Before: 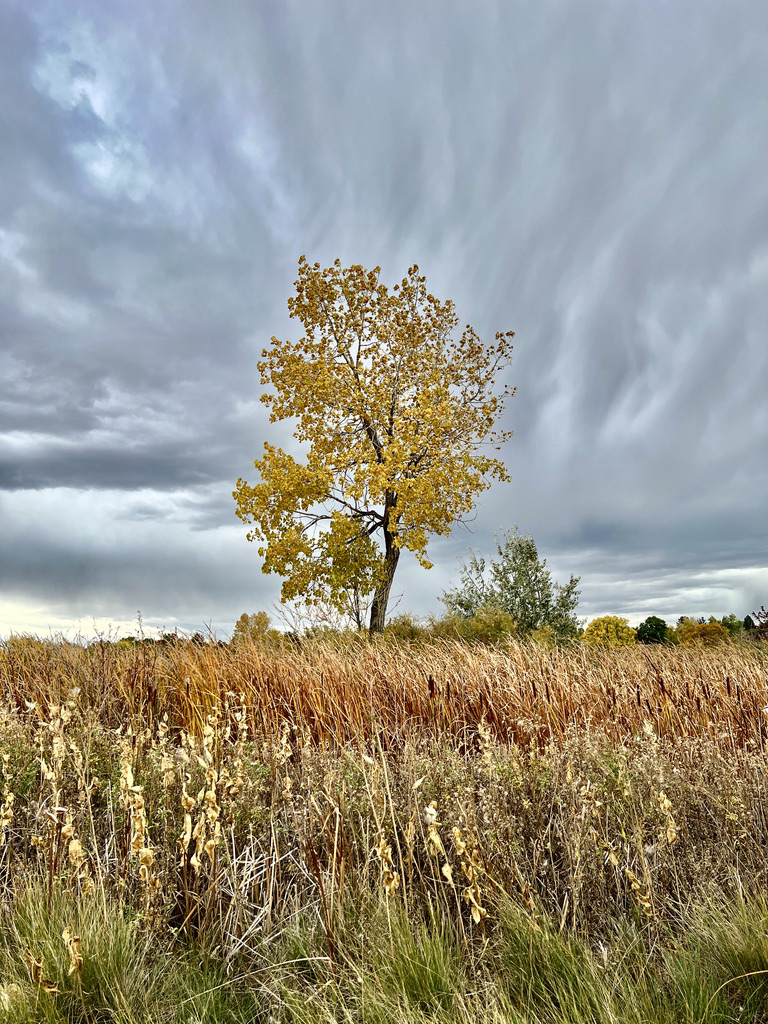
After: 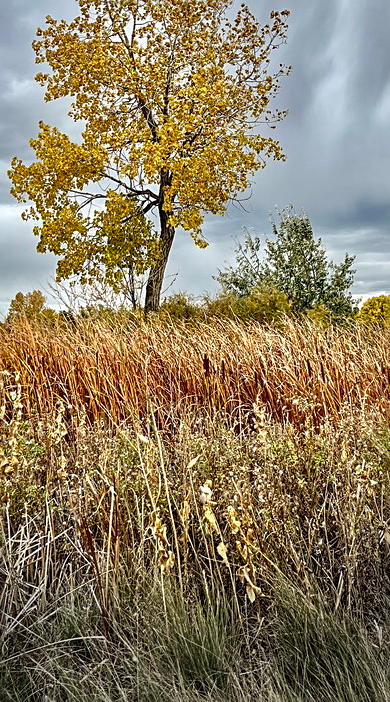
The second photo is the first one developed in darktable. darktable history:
sharpen: on, module defaults
vignetting: center (-0.055, -0.357), dithering 8-bit output, unbound false
local contrast: on, module defaults
crop and rotate: left 29.333%, top 31.392%, right 19.808%
